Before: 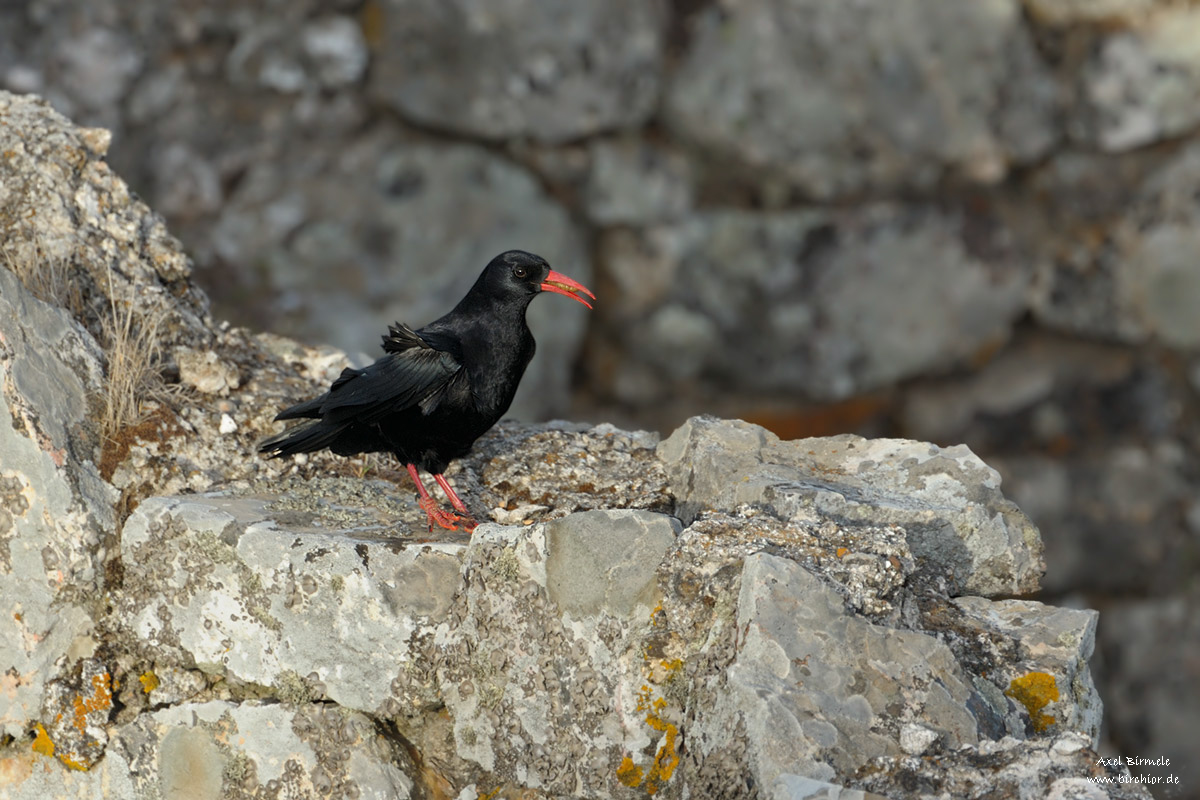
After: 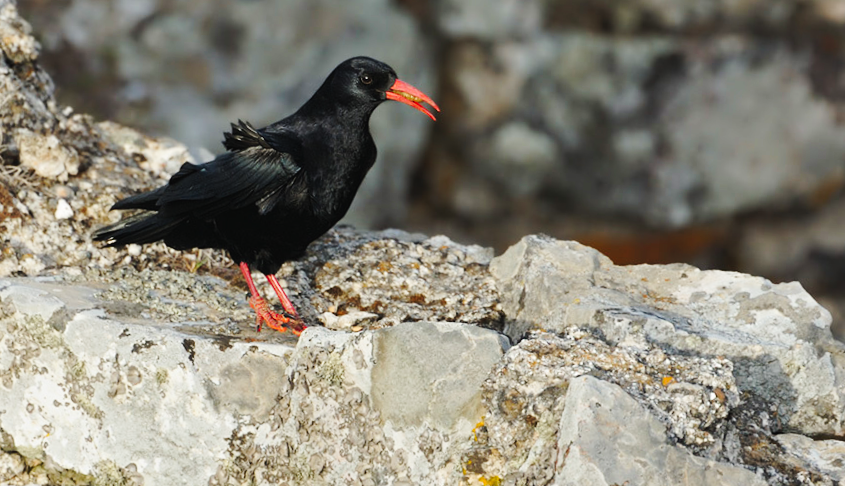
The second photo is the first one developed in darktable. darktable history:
tone curve: curves: ch0 [(0, 0.023) (0.103, 0.087) (0.295, 0.297) (0.445, 0.531) (0.553, 0.665) (0.735, 0.843) (0.994, 1)]; ch1 [(0, 0) (0.414, 0.395) (0.447, 0.447) (0.485, 0.5) (0.512, 0.524) (0.542, 0.581) (0.581, 0.632) (0.646, 0.715) (1, 1)]; ch2 [(0, 0) (0.369, 0.388) (0.449, 0.431) (0.478, 0.471) (0.516, 0.517) (0.579, 0.624) (0.674, 0.775) (1, 1)], preserve colors none
crop and rotate: angle -4.05°, left 9.825%, top 20.888%, right 12.42%, bottom 11.965%
